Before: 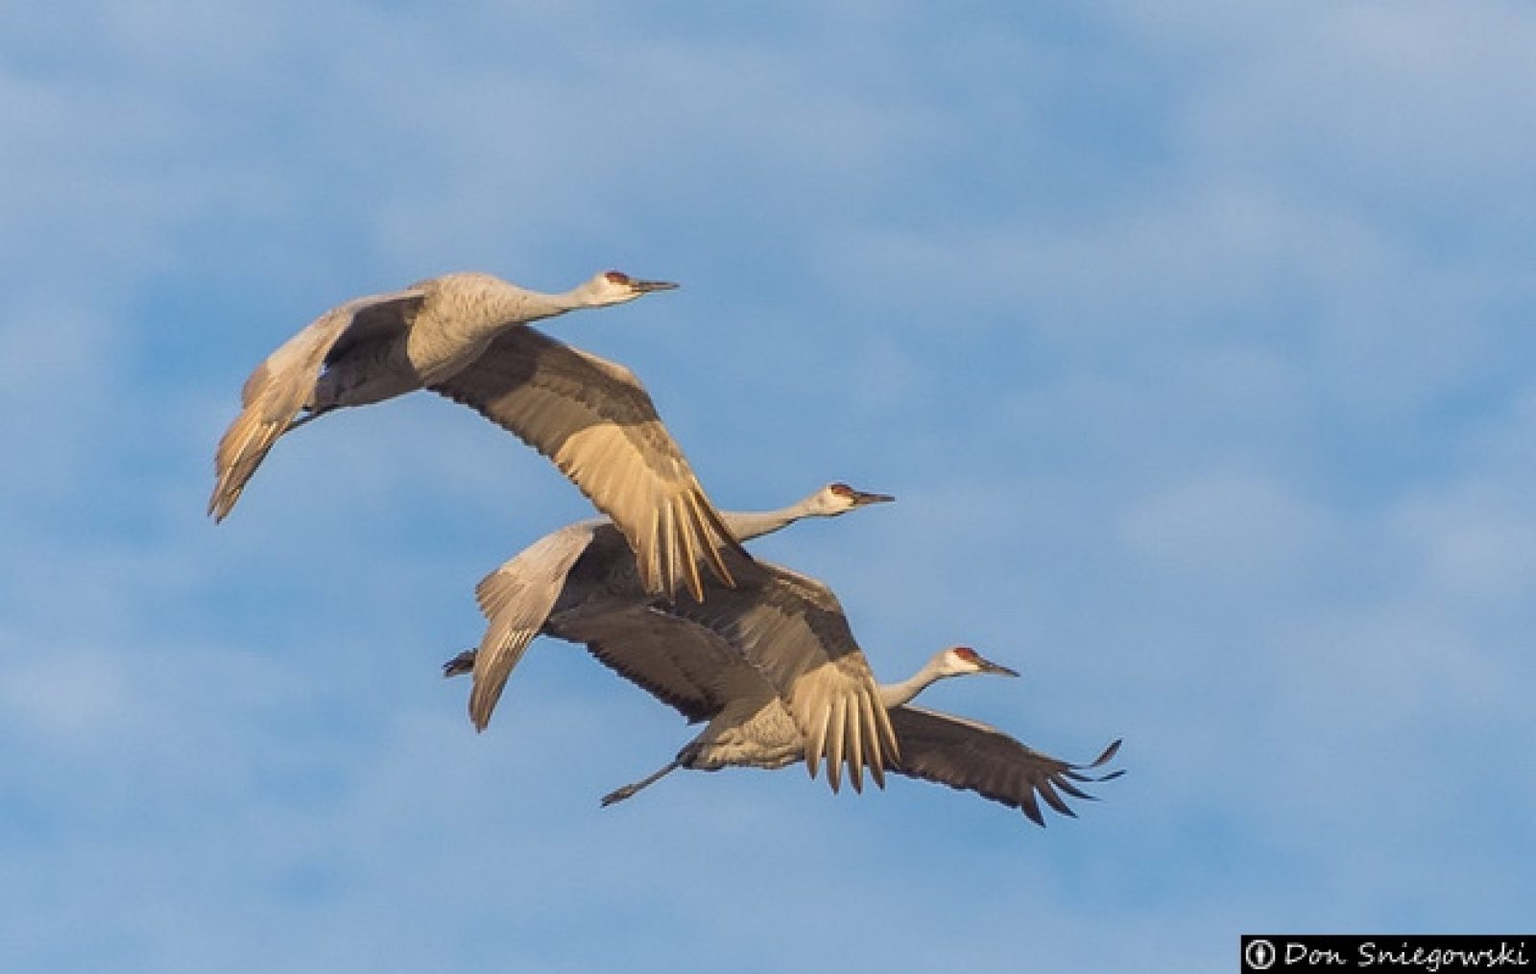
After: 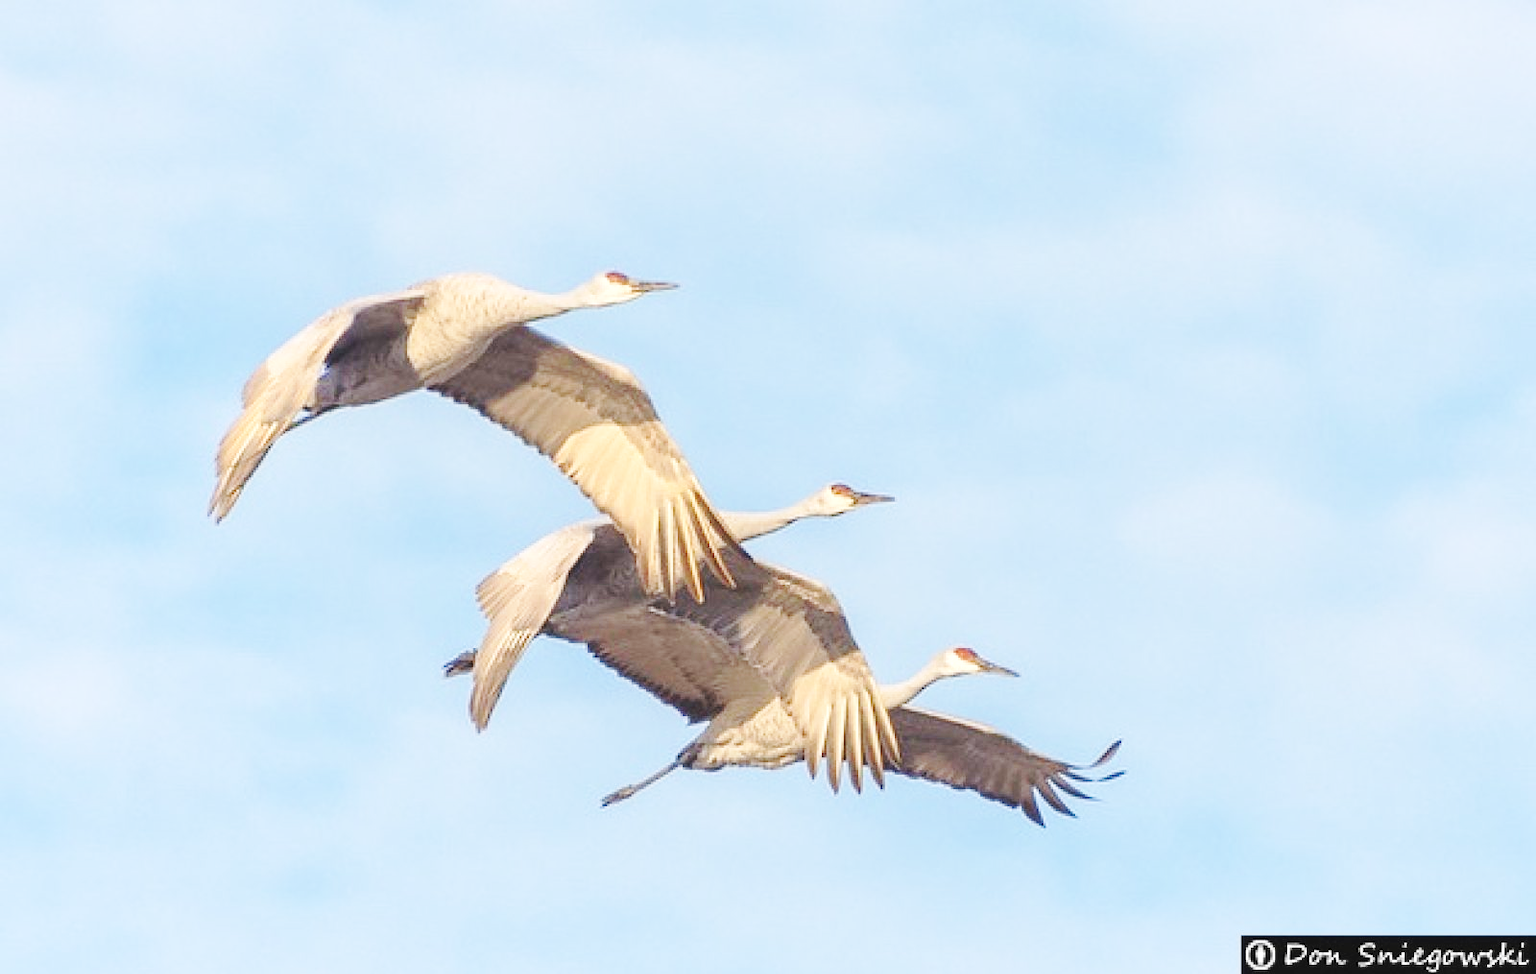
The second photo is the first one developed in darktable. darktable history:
base curve: curves: ch0 [(0, 0.007) (0.028, 0.063) (0.121, 0.311) (0.46, 0.743) (0.859, 0.957) (1, 1)], preserve colors none
exposure: exposure 0.566 EV, compensate highlight preservation false
